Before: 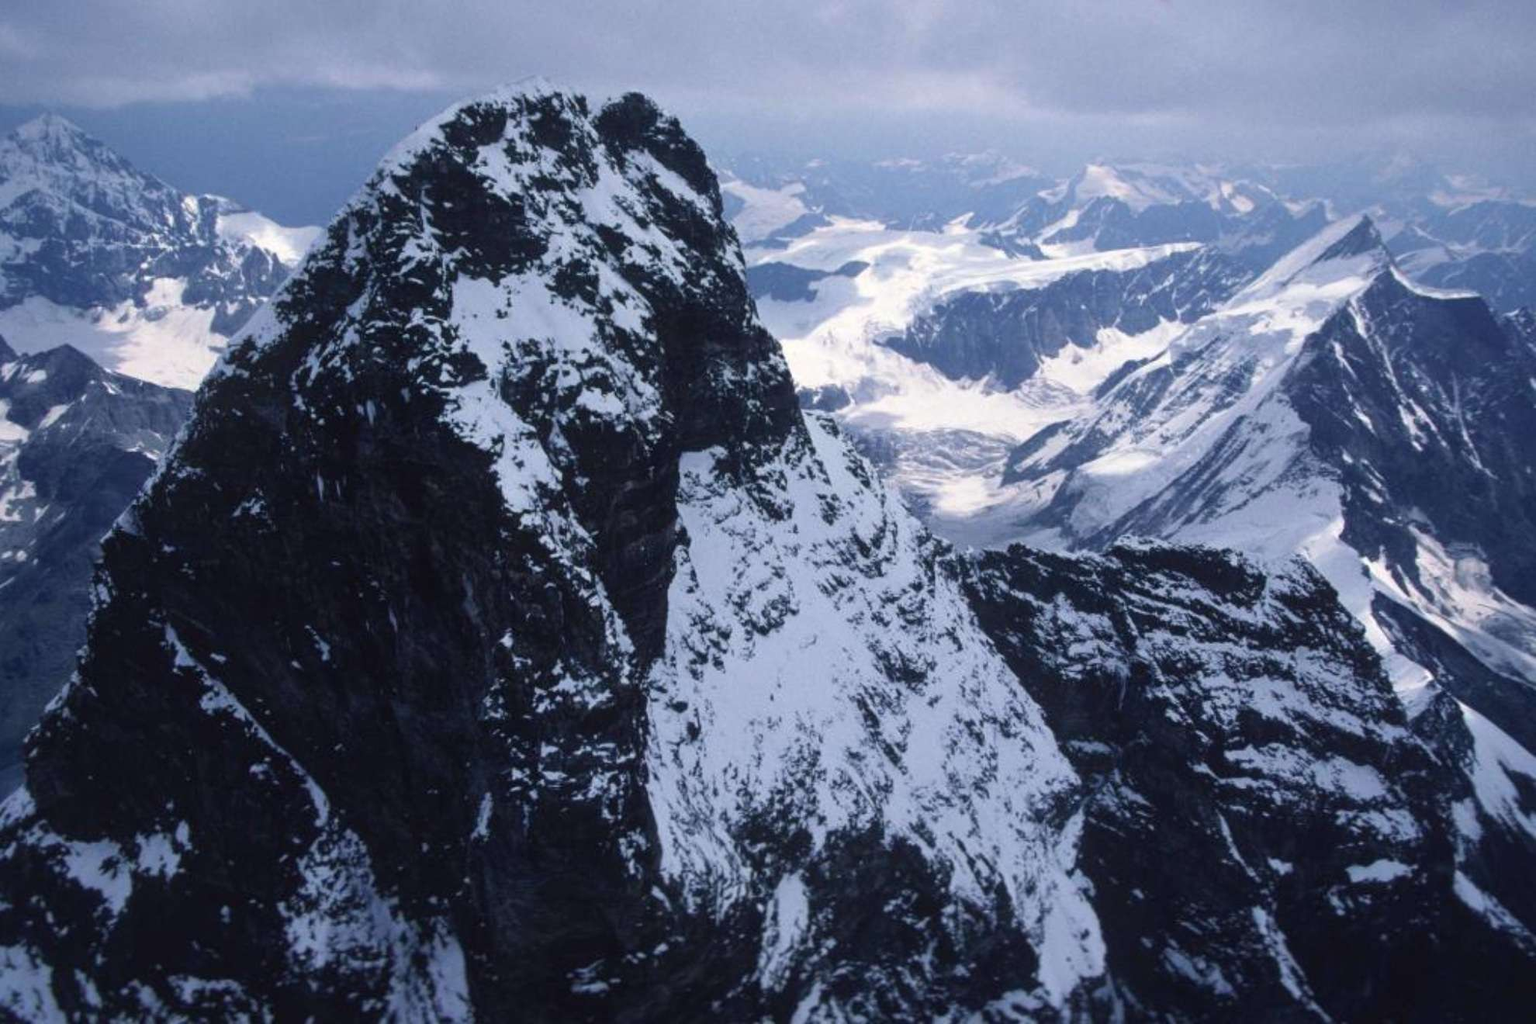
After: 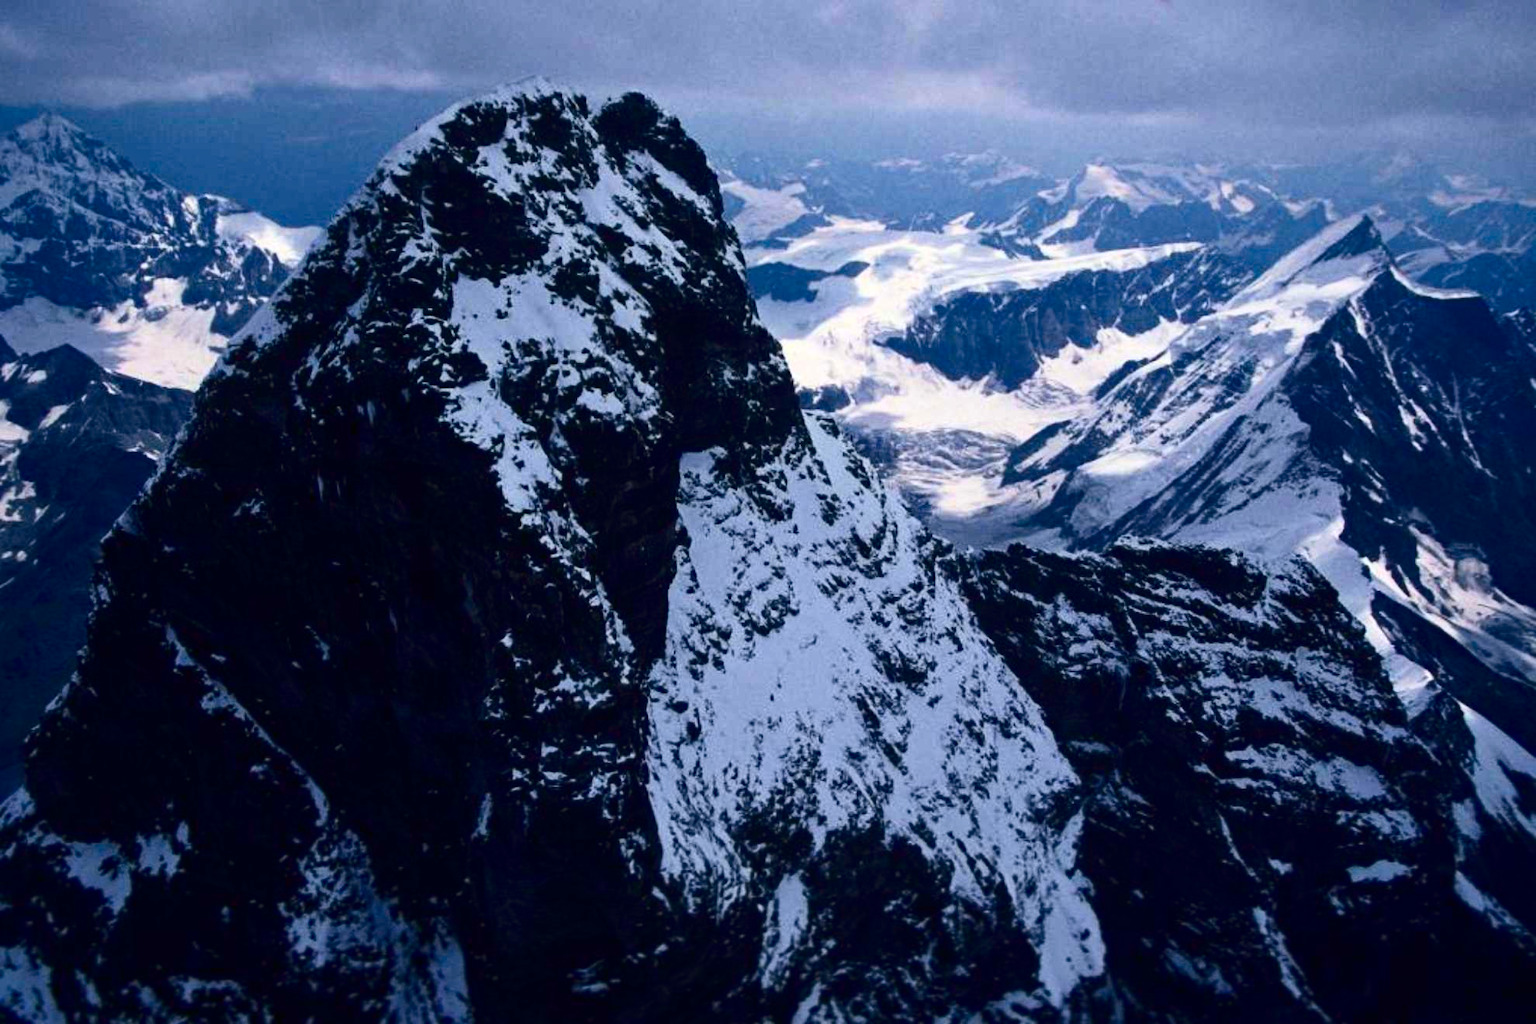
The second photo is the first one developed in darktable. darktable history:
contrast brightness saturation: contrast 0.221, brightness -0.185, saturation 0.239
haze removal: strength 0.259, distance 0.246, adaptive false
